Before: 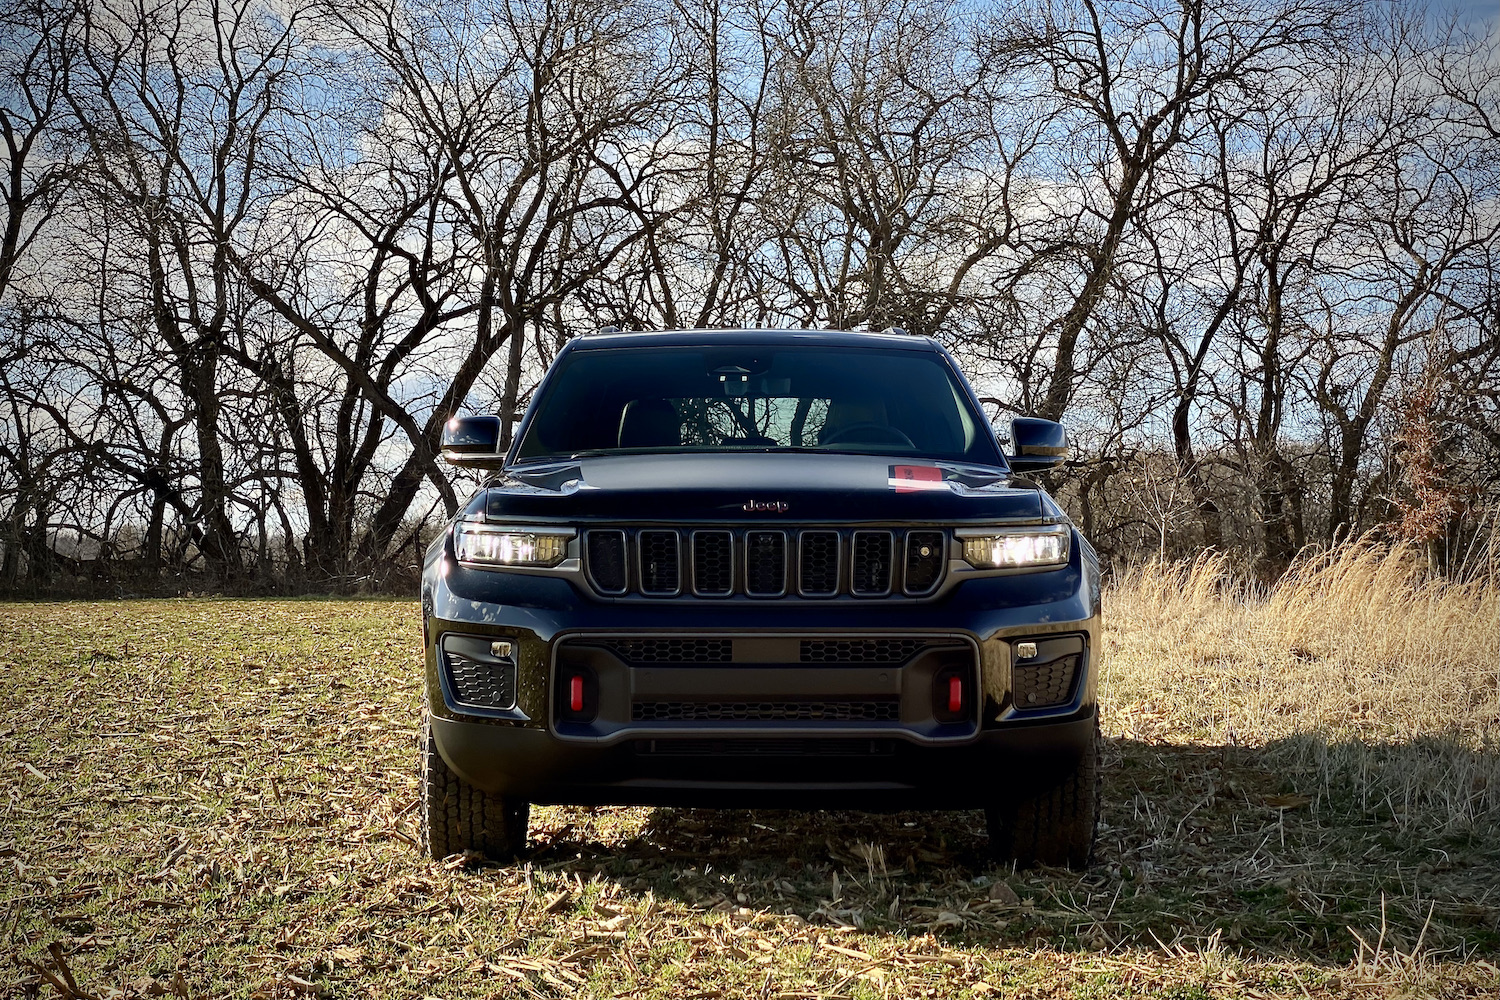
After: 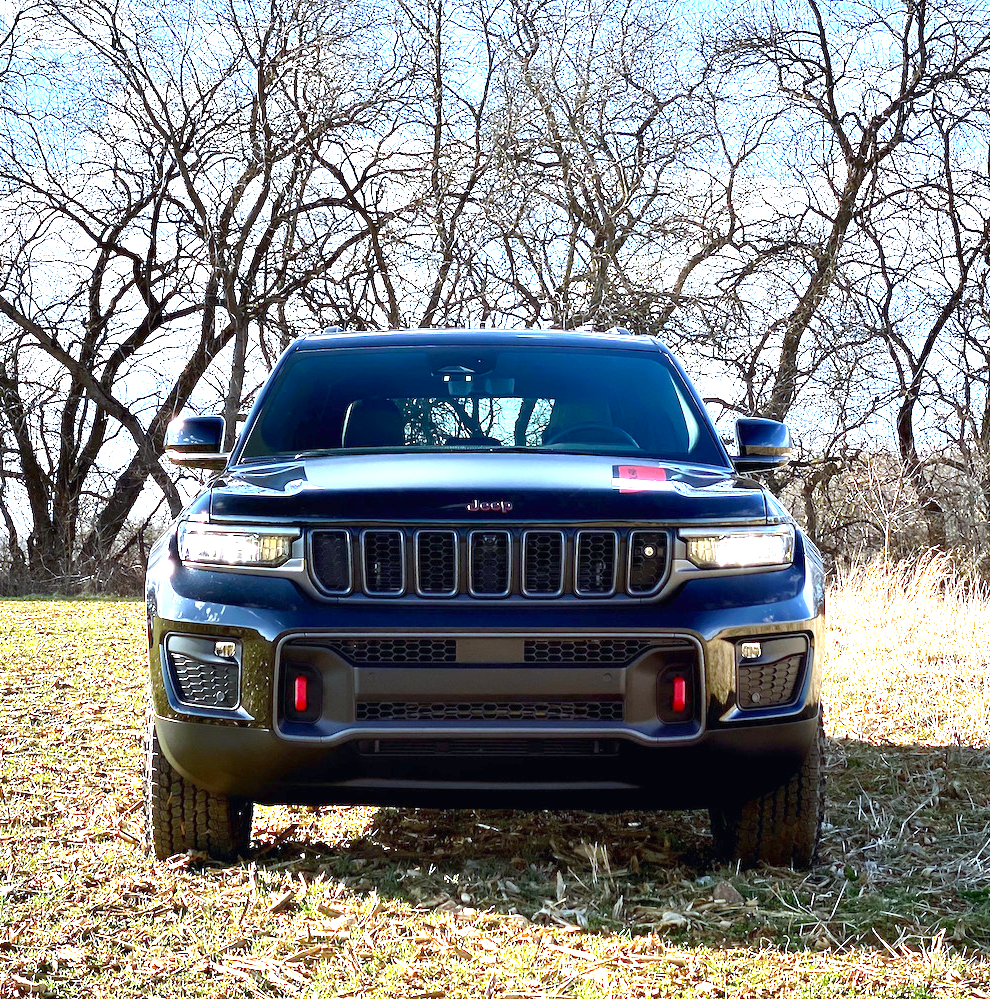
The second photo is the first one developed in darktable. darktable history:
crop and rotate: left 18.442%, right 15.508%
exposure: black level correction 0, exposure 1.675 EV, compensate exposure bias true, compensate highlight preservation false
white balance: red 0.926, green 1.003, blue 1.133
